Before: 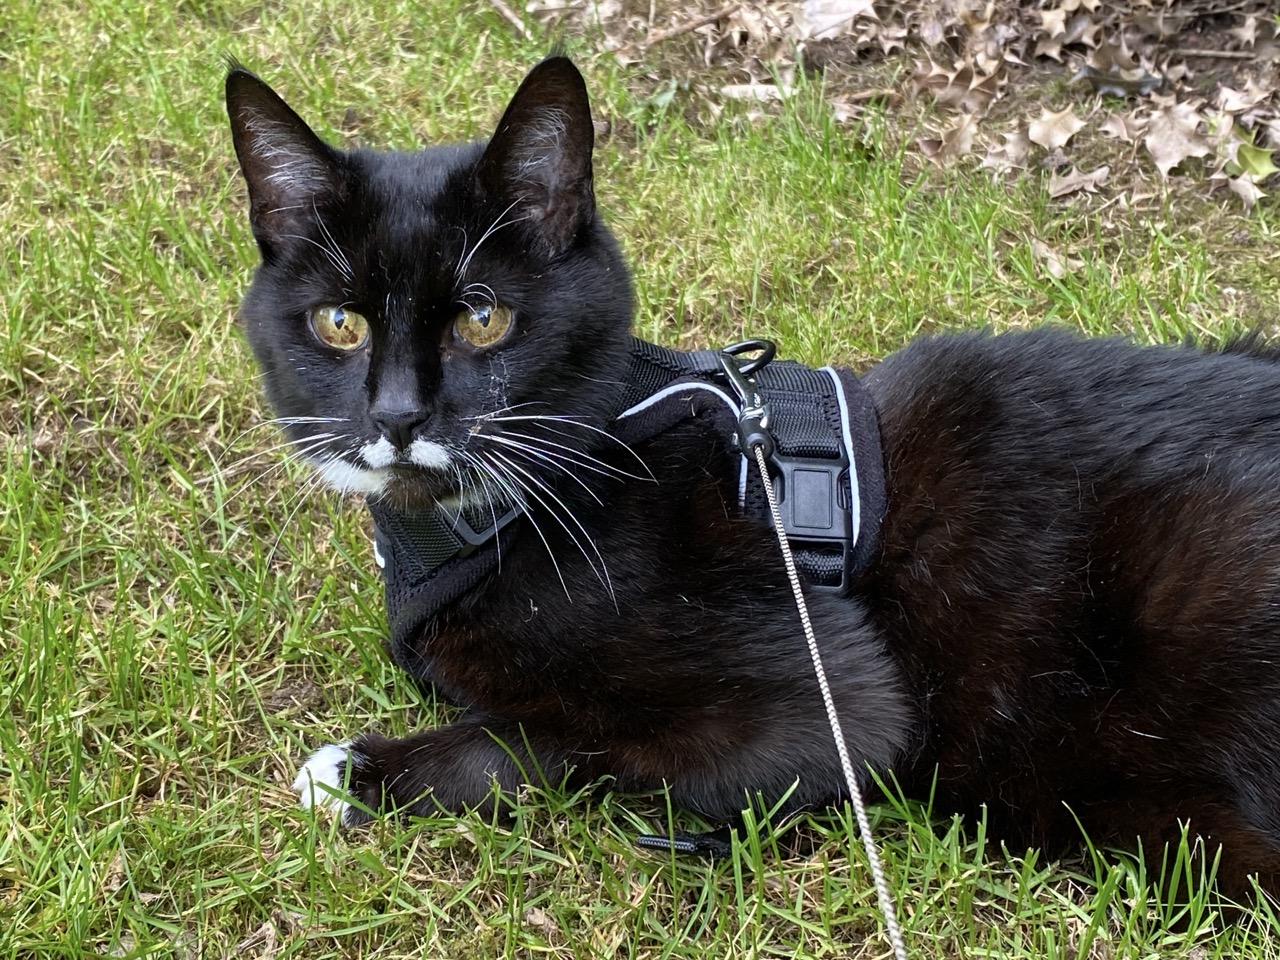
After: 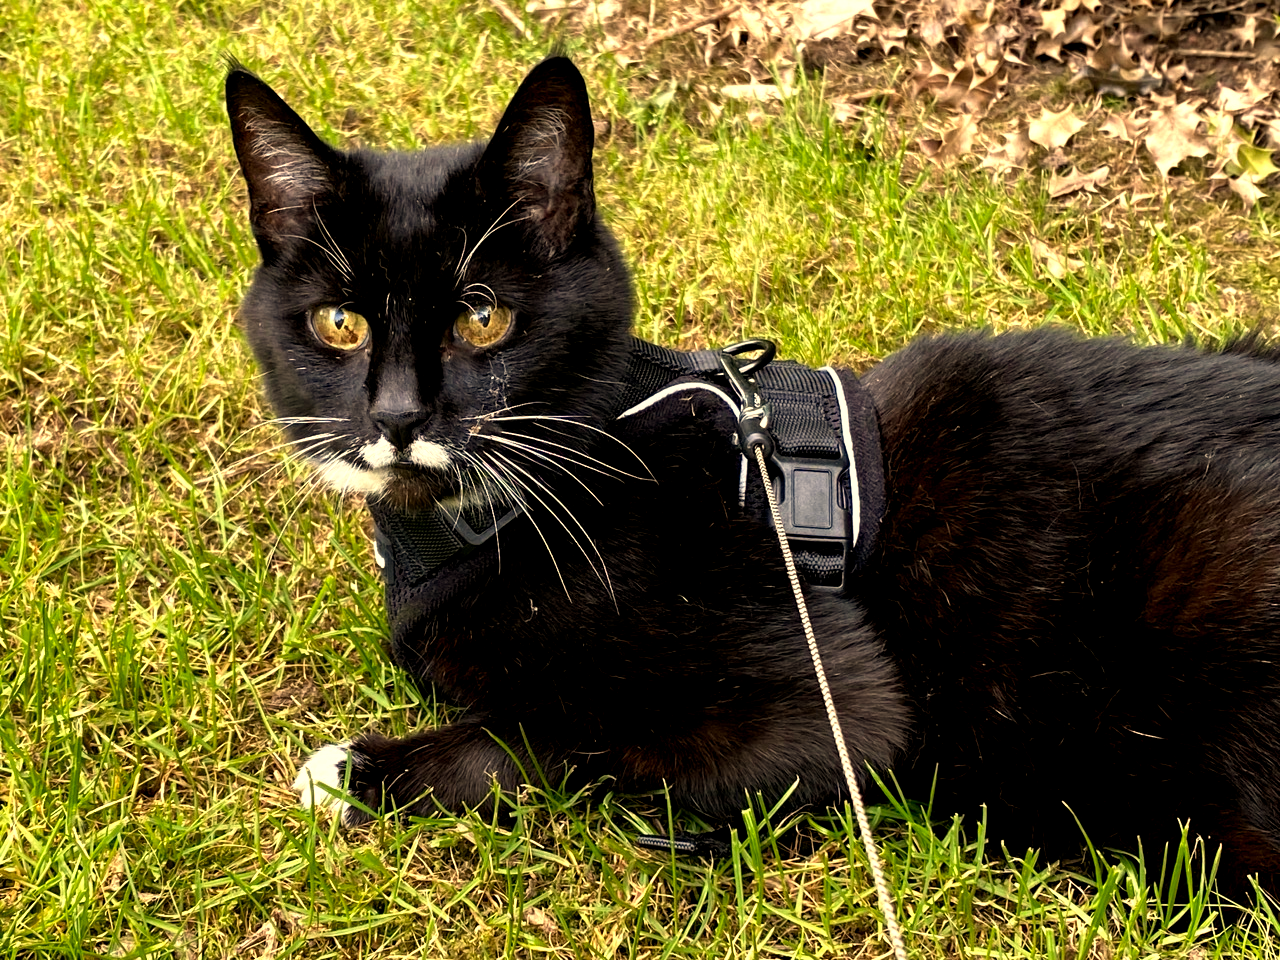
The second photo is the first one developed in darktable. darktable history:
color balance: lift [0.991, 1, 1, 1], gamma [0.996, 1, 1, 1], input saturation 98.52%, contrast 20.34%, output saturation 103.72%
white balance: red 1.138, green 0.996, blue 0.812
